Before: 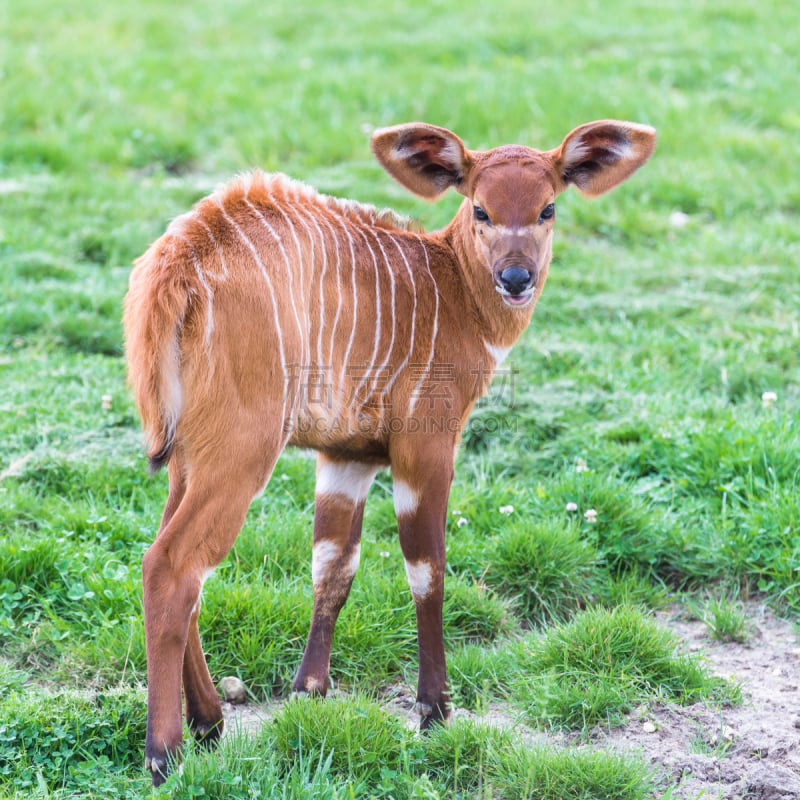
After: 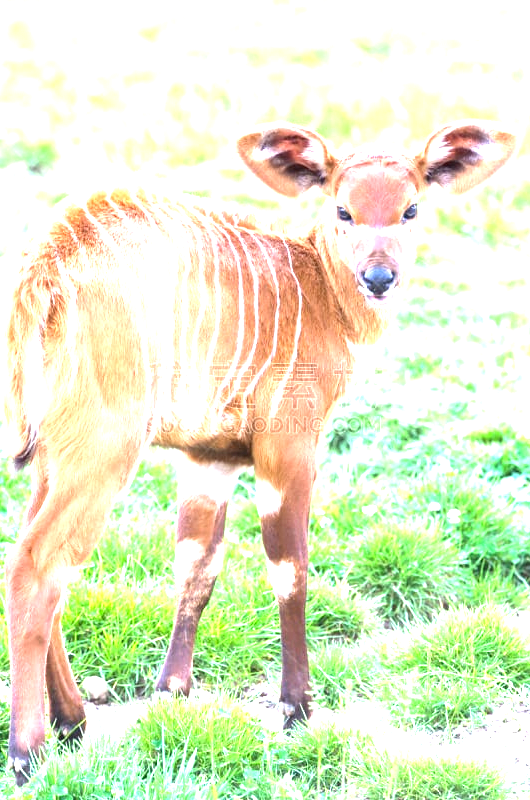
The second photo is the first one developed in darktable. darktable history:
crop: left 17.235%, right 16.509%
exposure: black level correction 0.001, exposure 1.994 EV, compensate highlight preservation false
